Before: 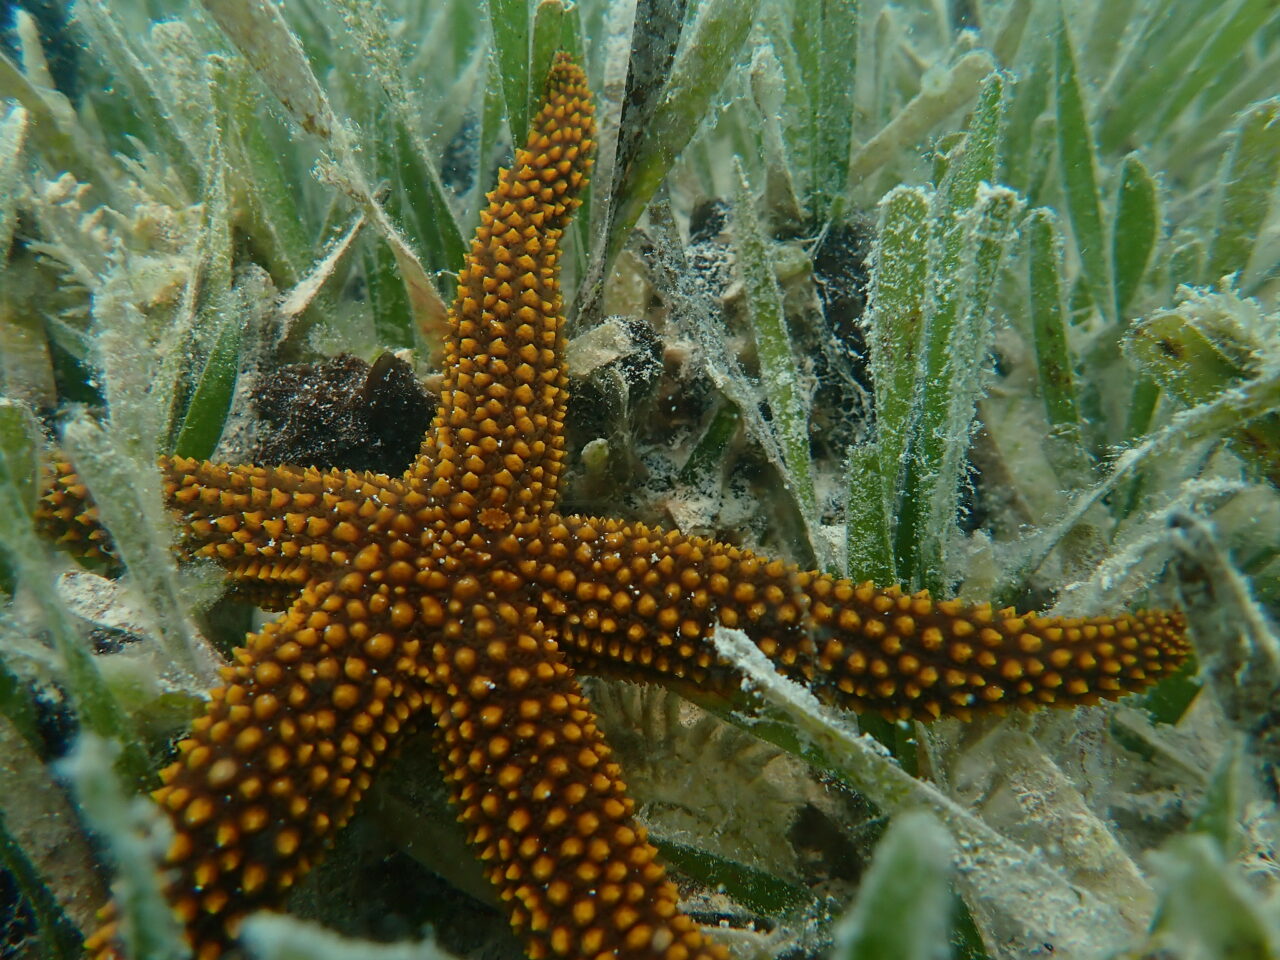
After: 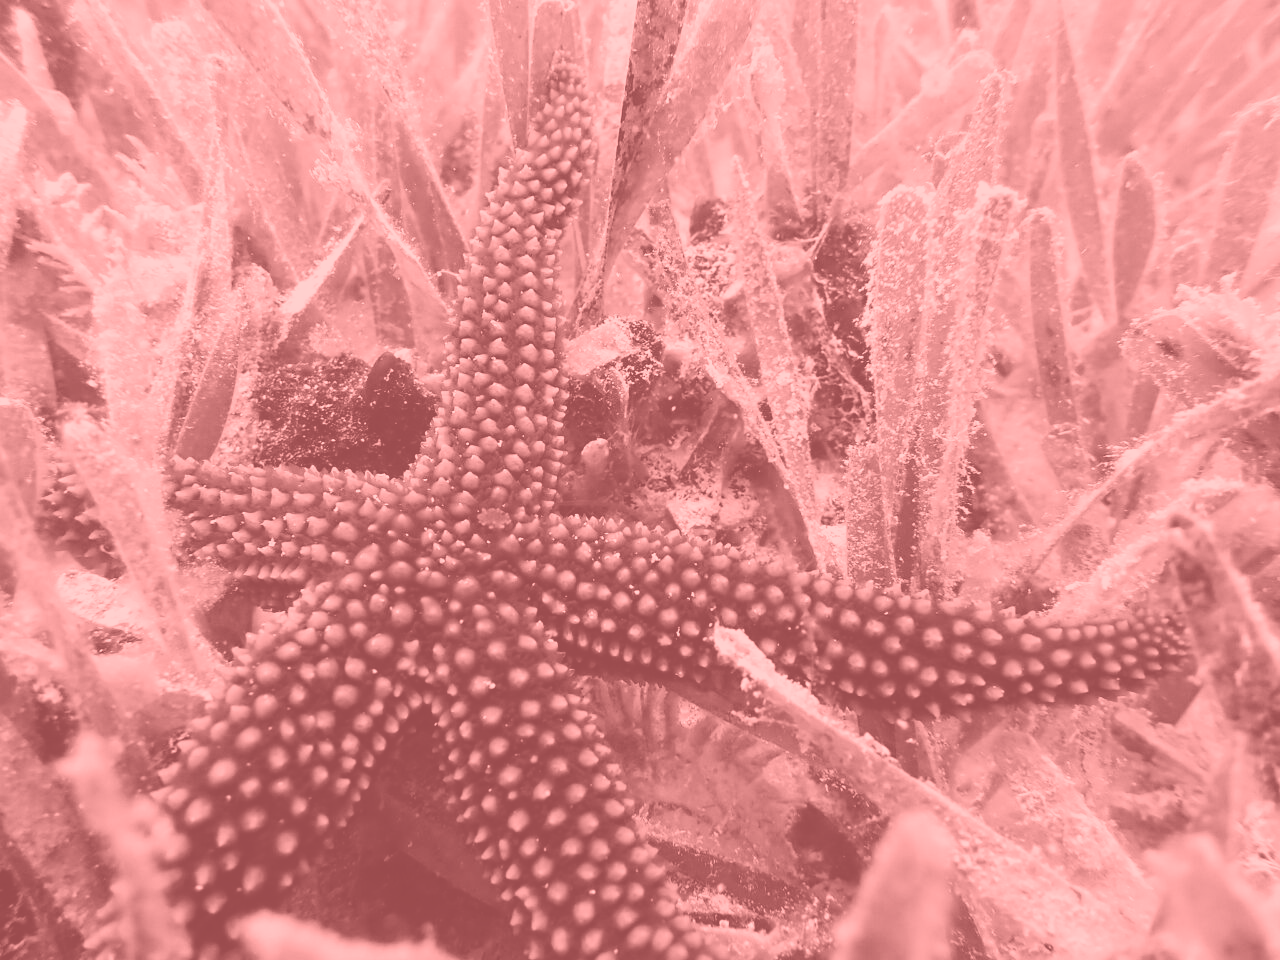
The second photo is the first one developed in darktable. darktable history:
colorize: saturation 51%, source mix 50.67%, lightness 50.67%
filmic rgb: black relative exposure -6.43 EV, white relative exposure 2.43 EV, threshold 3 EV, hardness 5.27, latitude 0.1%, contrast 1.425, highlights saturation mix 2%, preserve chrominance no, color science v5 (2021), contrast in shadows safe, contrast in highlights safe, enable highlight reconstruction true
exposure: black level correction -0.001, exposure 0.9 EV, compensate exposure bias true, compensate highlight preservation false
